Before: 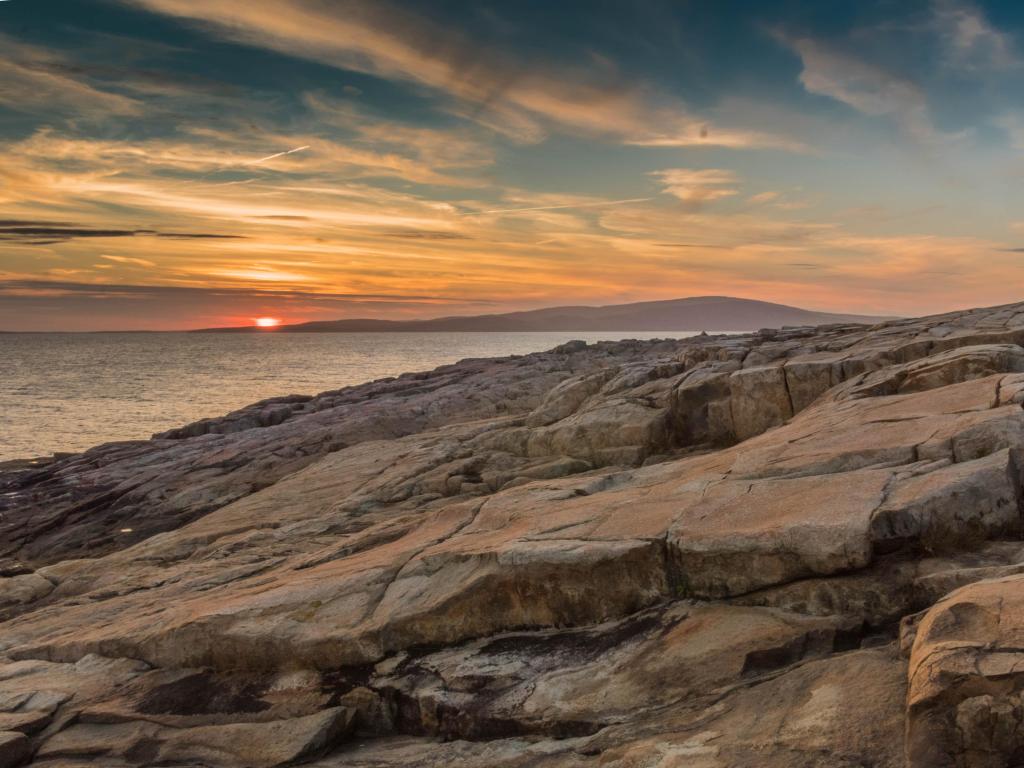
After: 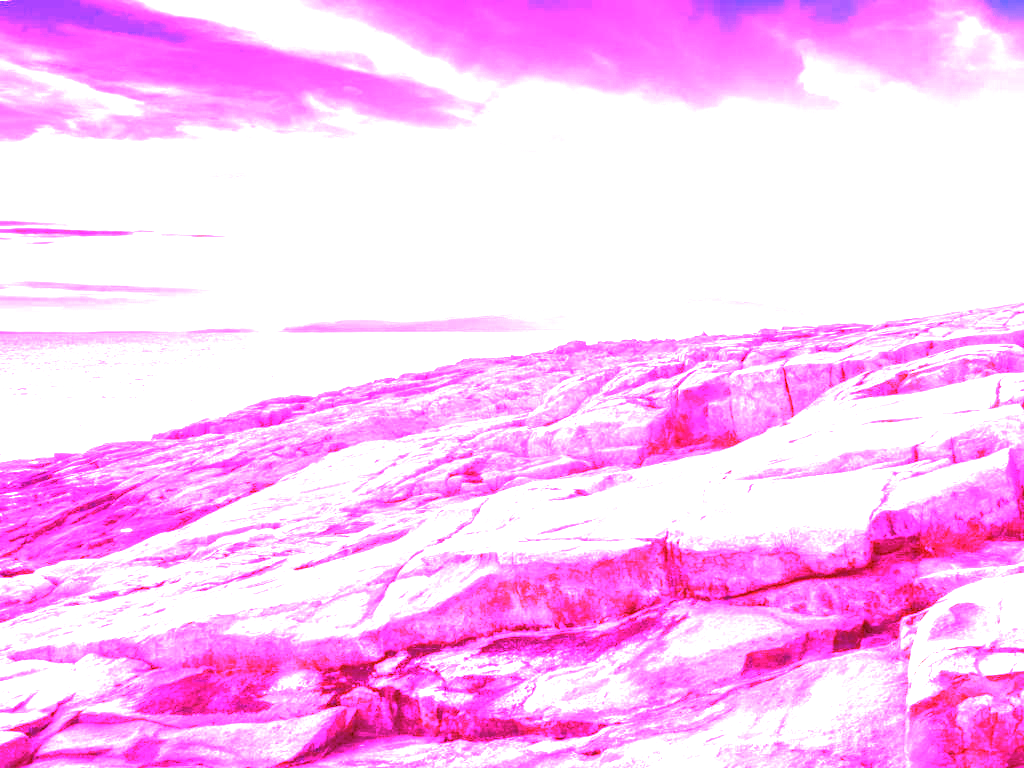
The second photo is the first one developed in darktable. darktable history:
white balance: red 8, blue 8
tone equalizer: -7 EV 0.15 EV, -6 EV 0.6 EV, -5 EV 1.15 EV, -4 EV 1.33 EV, -3 EV 1.15 EV, -2 EV 0.6 EV, -1 EV 0.15 EV, mask exposure compensation -0.5 EV
color calibration: illuminant Planckian (black body), x 0.351, y 0.352, temperature 4794.27 K
